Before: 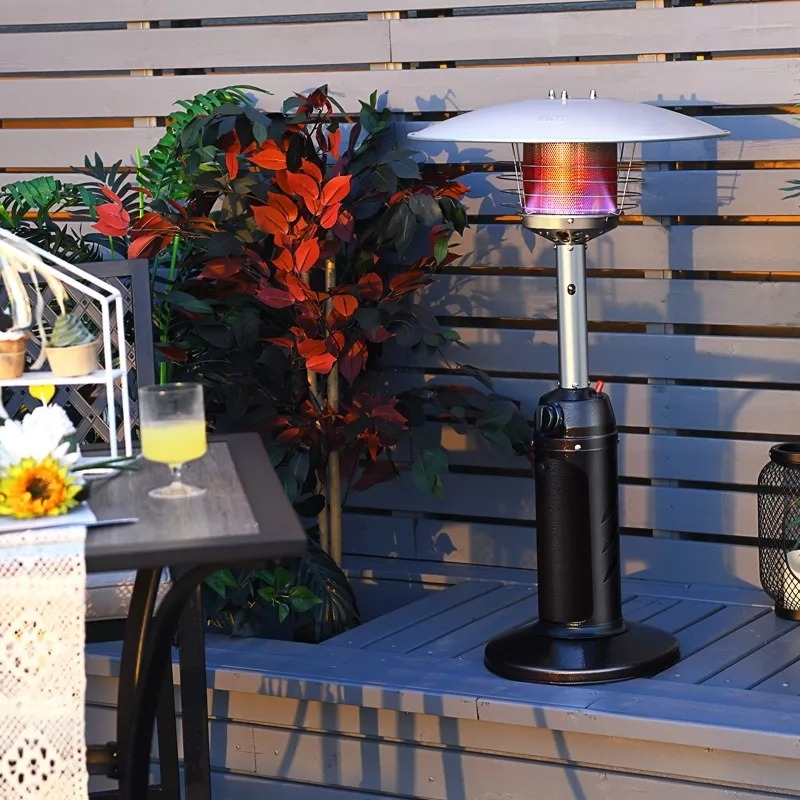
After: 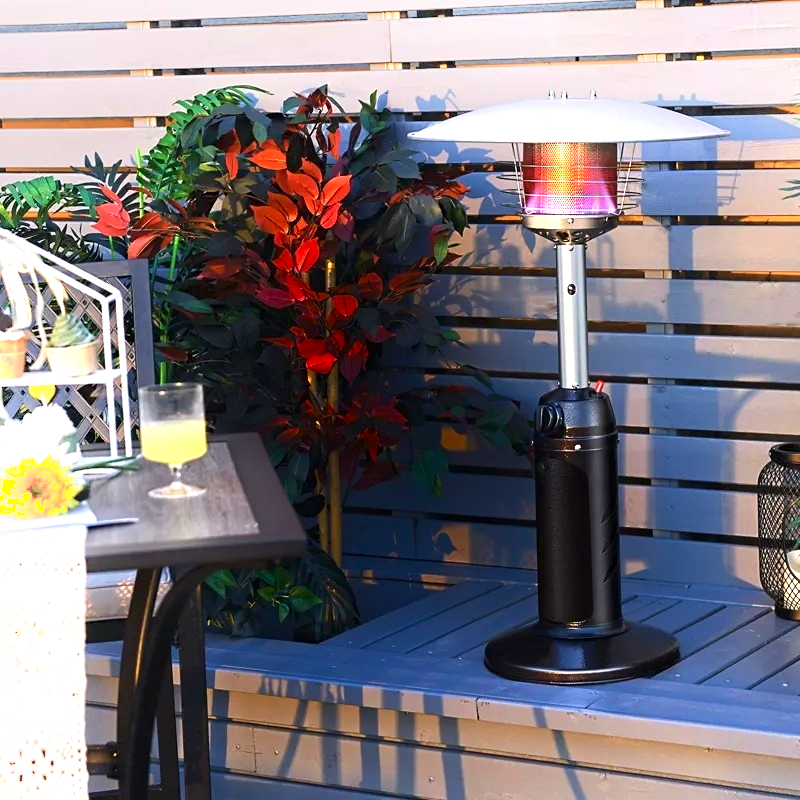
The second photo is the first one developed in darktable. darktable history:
exposure: black level correction 0, exposure 0.701 EV, compensate highlight preservation false
shadows and highlights: shadows -89.97, highlights 88.32, soften with gaussian
velvia: on, module defaults
contrast equalizer: octaves 7, y [[0.5, 0.501, 0.532, 0.538, 0.54, 0.541], [0.5 ×6], [0.5 ×6], [0 ×6], [0 ×6]]
